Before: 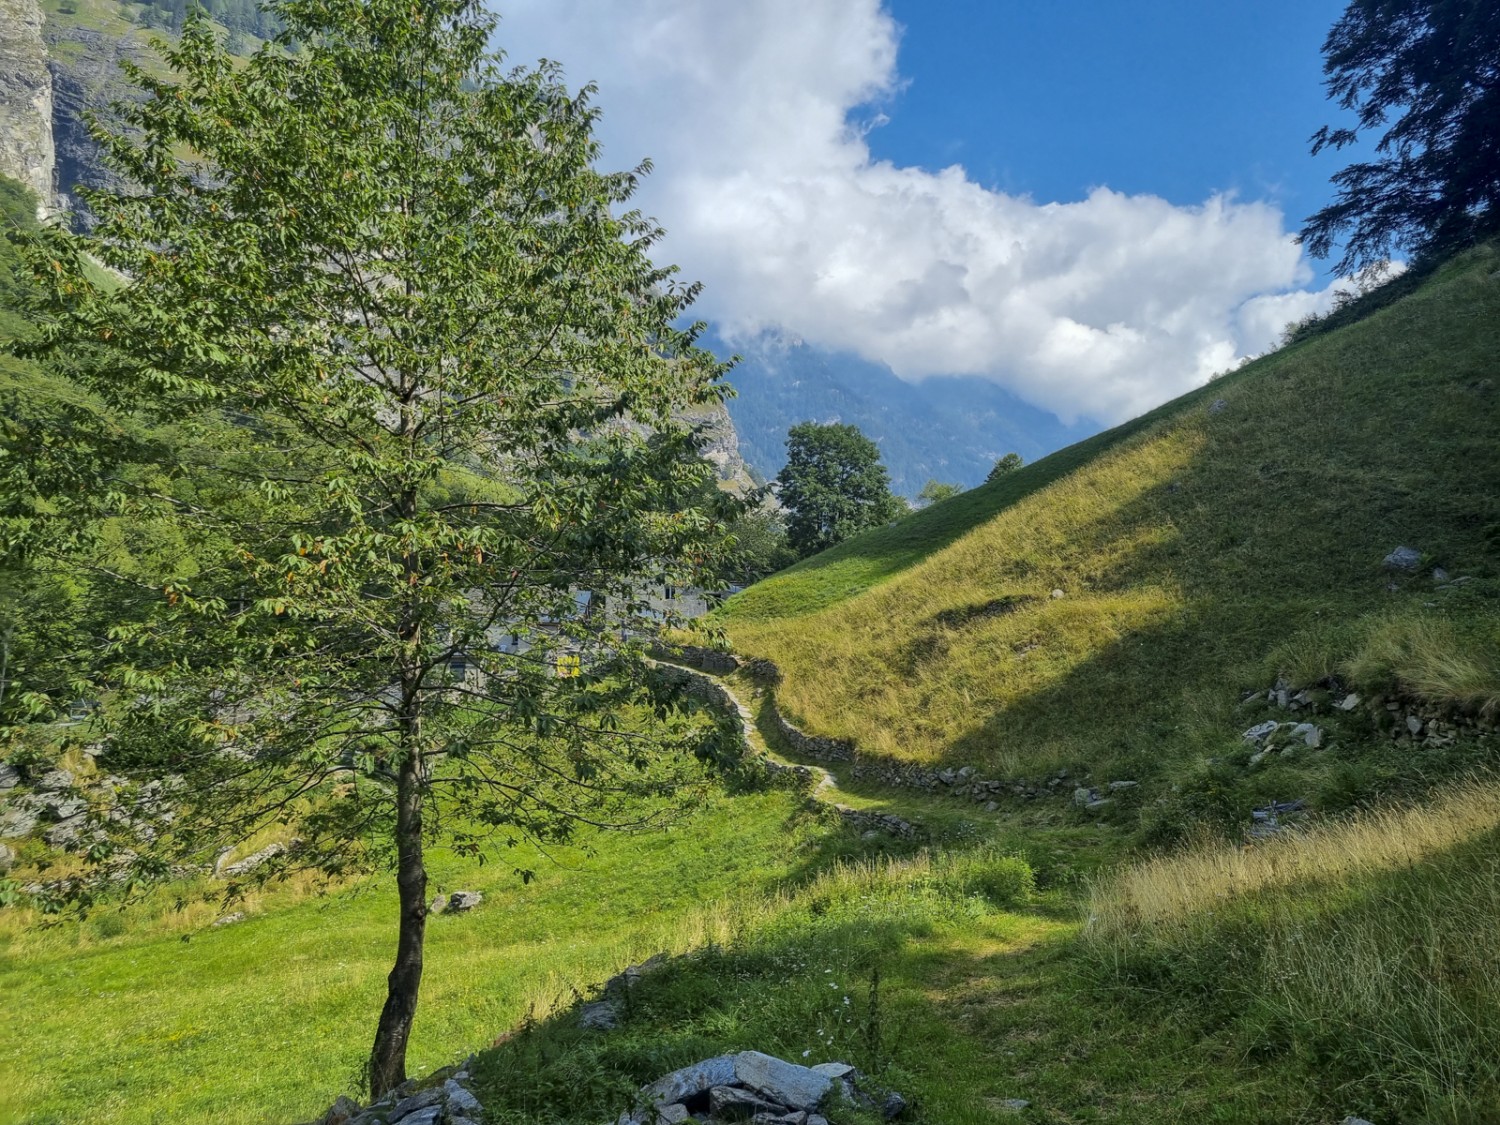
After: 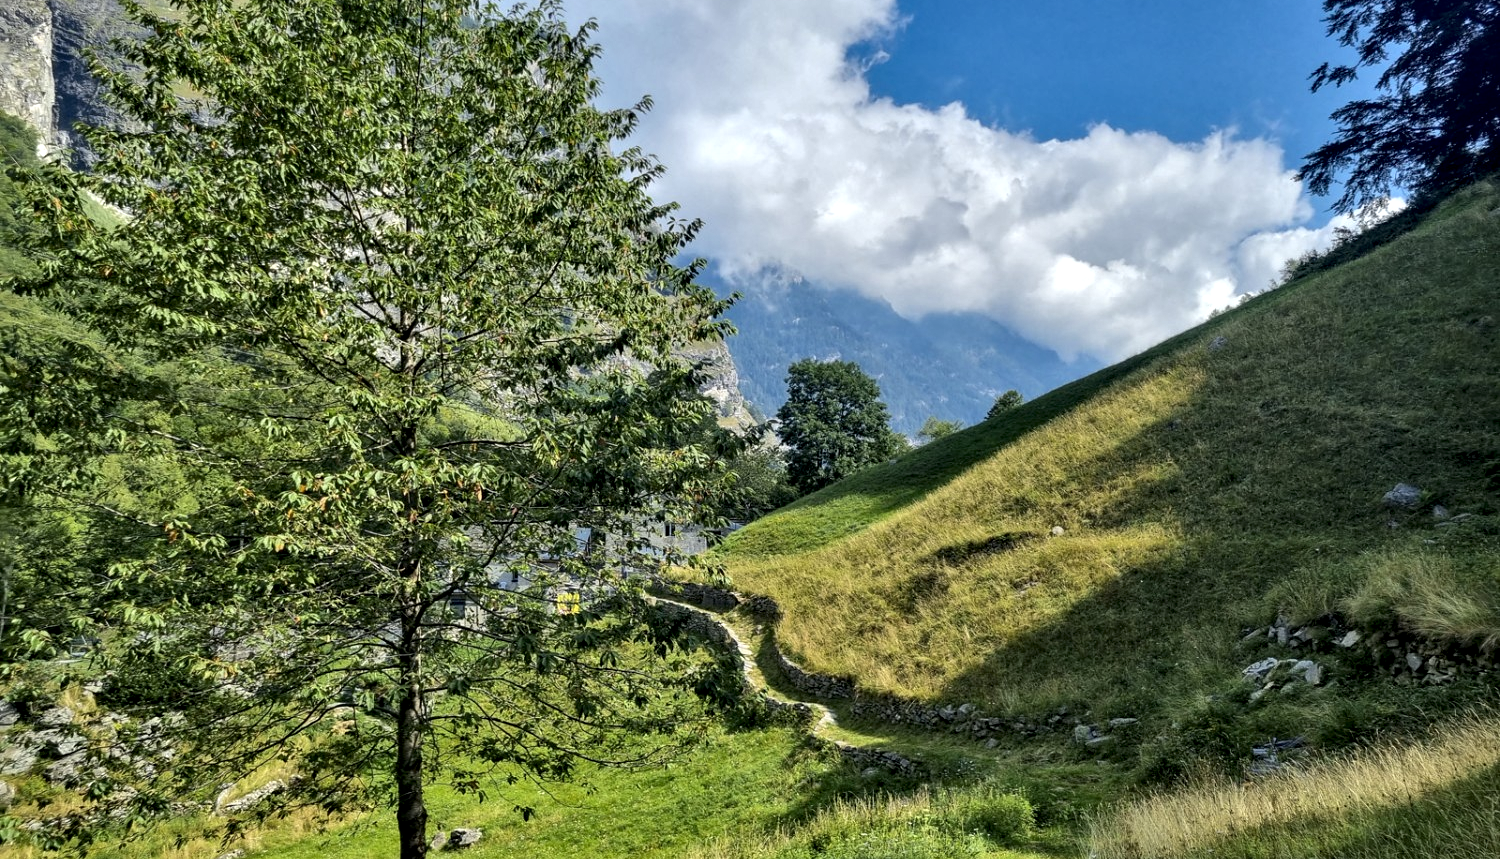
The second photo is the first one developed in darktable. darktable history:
crop: top 5.643%, bottom 17.954%
tone equalizer: edges refinement/feathering 500, mask exposure compensation -1.57 EV, preserve details no
contrast equalizer: y [[0.601, 0.6, 0.598, 0.598, 0.6, 0.601], [0.5 ×6], [0.5 ×6], [0 ×6], [0 ×6]]
